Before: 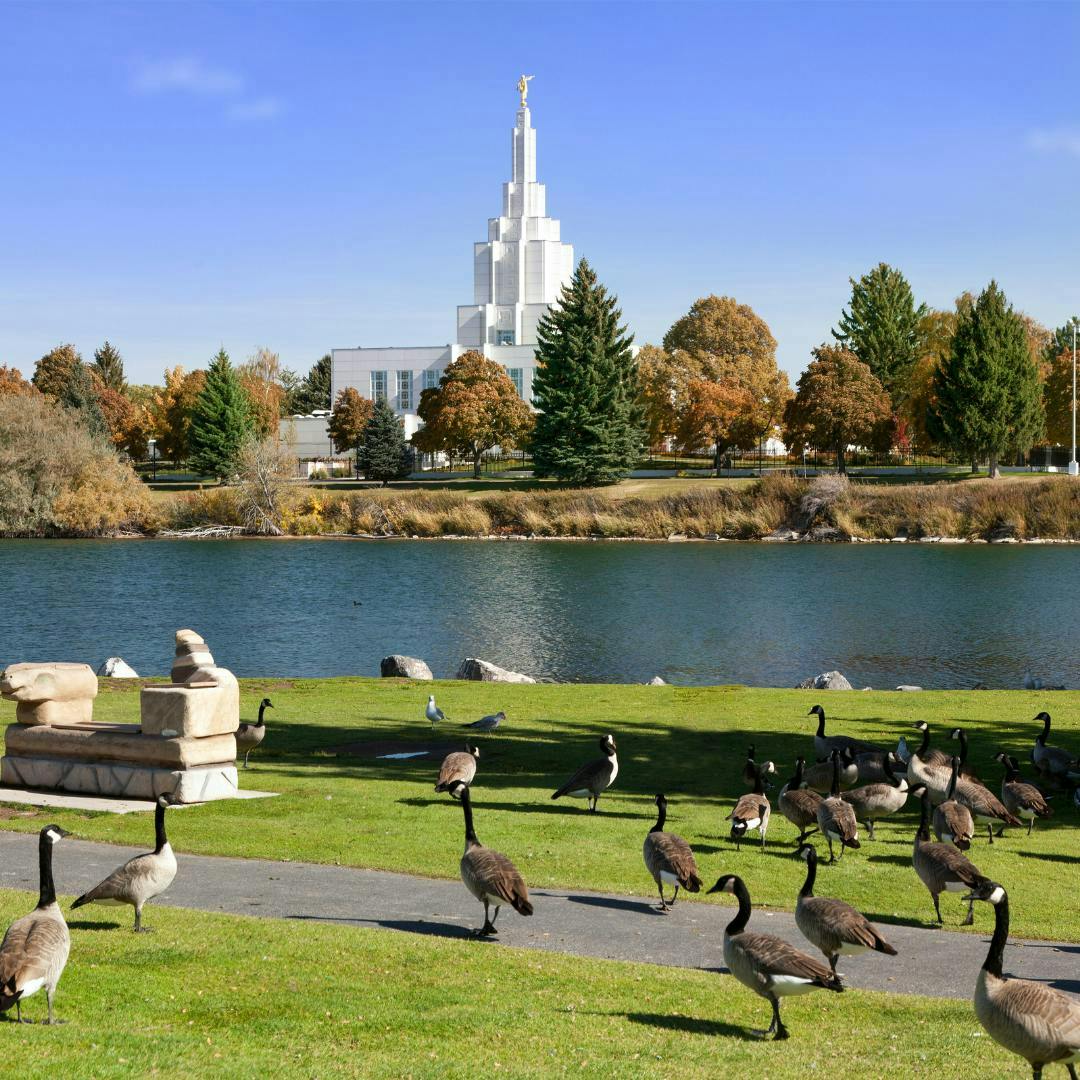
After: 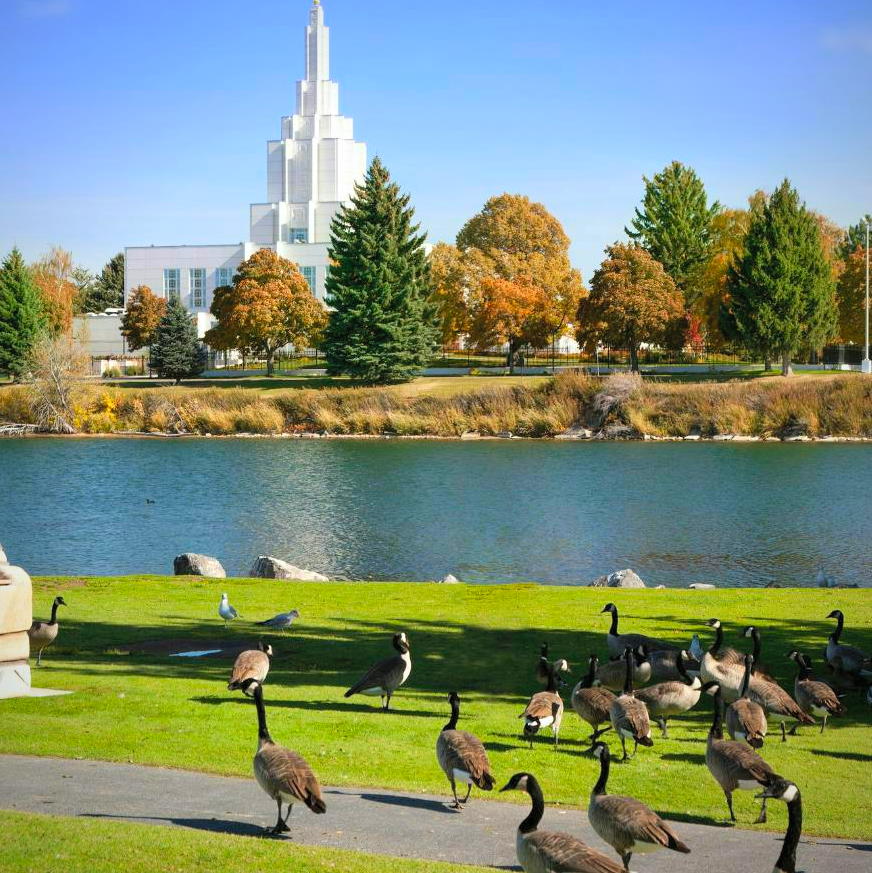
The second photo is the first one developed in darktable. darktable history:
contrast brightness saturation: contrast 0.07, brightness 0.175, saturation 0.409
crop: left 19.256%, top 9.495%, right 0%, bottom 9.661%
vignetting: fall-off radius 81.05%, brightness -0.586, saturation -0.119
